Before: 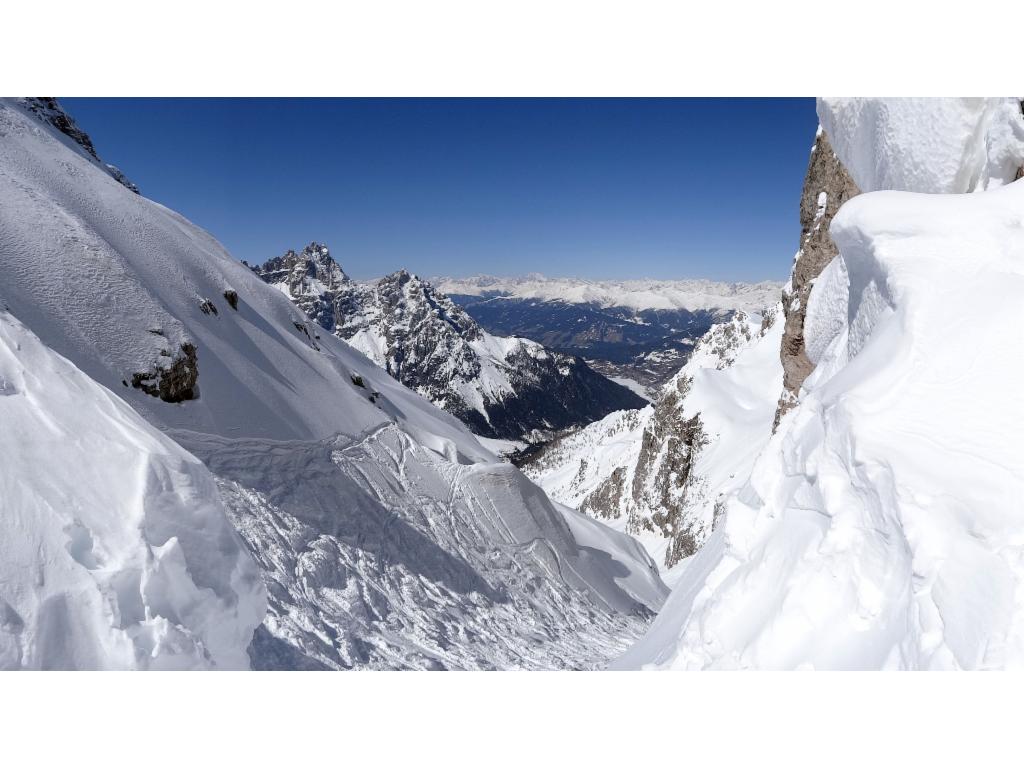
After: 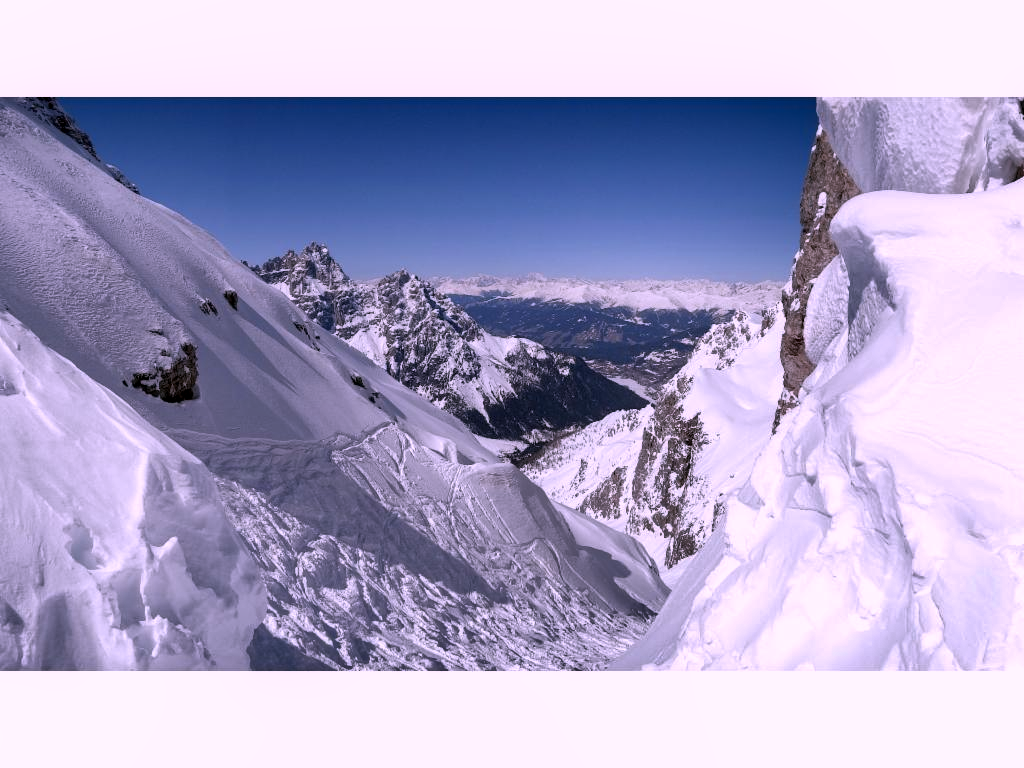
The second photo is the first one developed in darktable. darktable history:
local contrast: highlights 62%, shadows 110%, detail 106%, midtone range 0.523
contrast brightness saturation: saturation -0.063
color correction: highlights a* 16.05, highlights b* -20.49
shadows and highlights: low approximation 0.01, soften with gaussian
